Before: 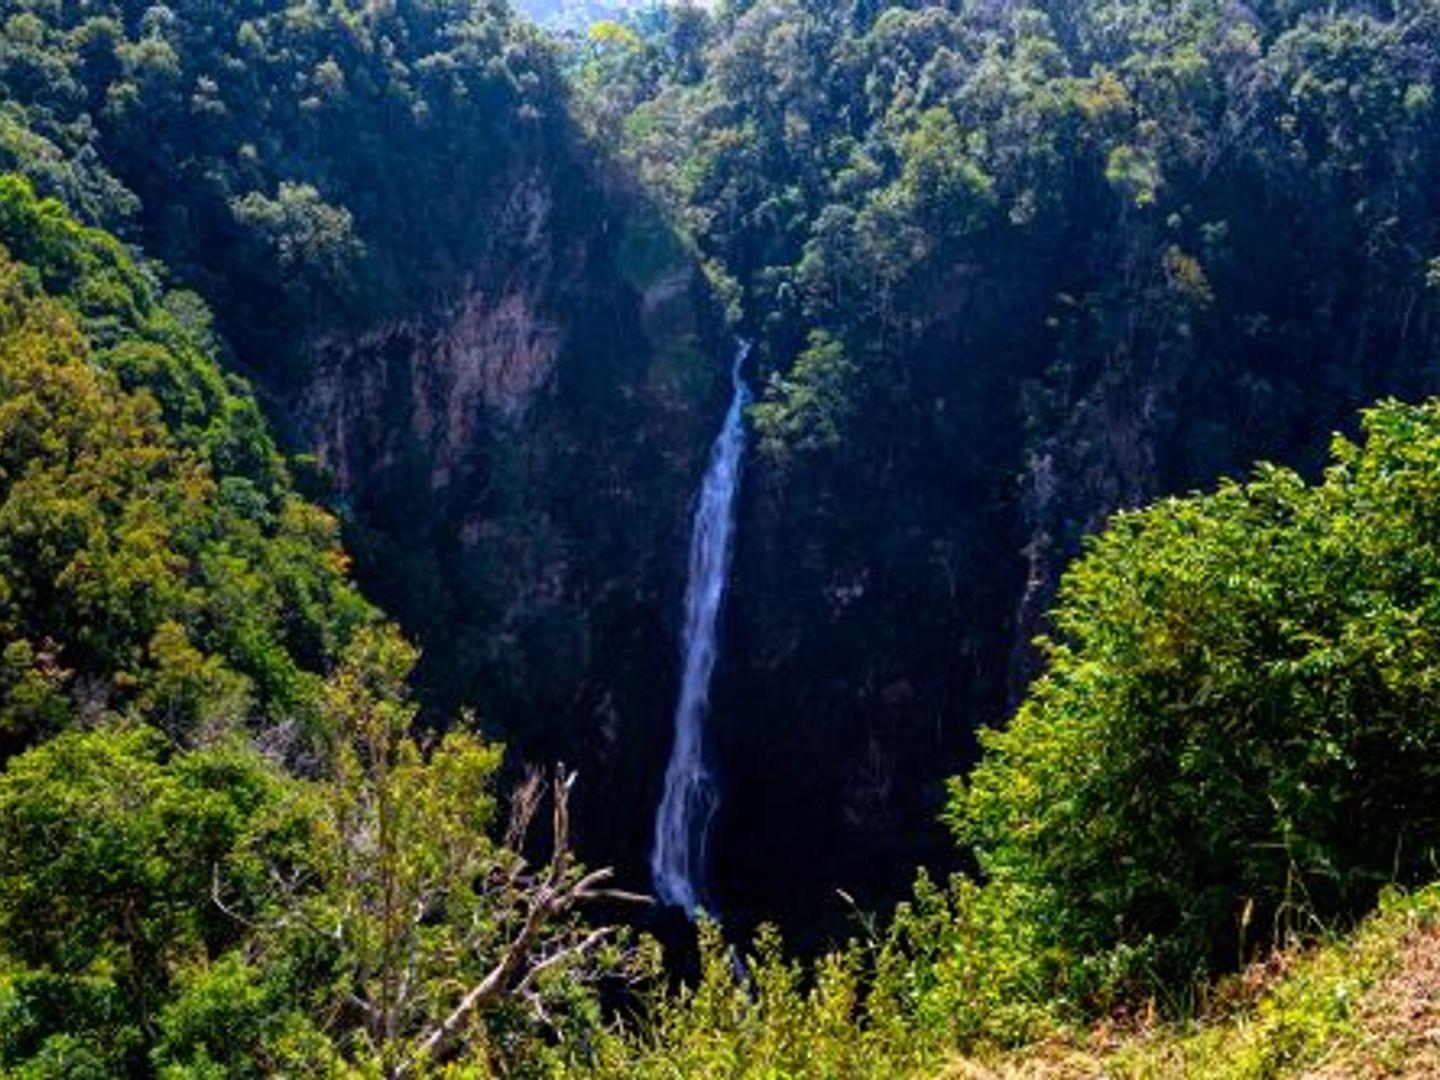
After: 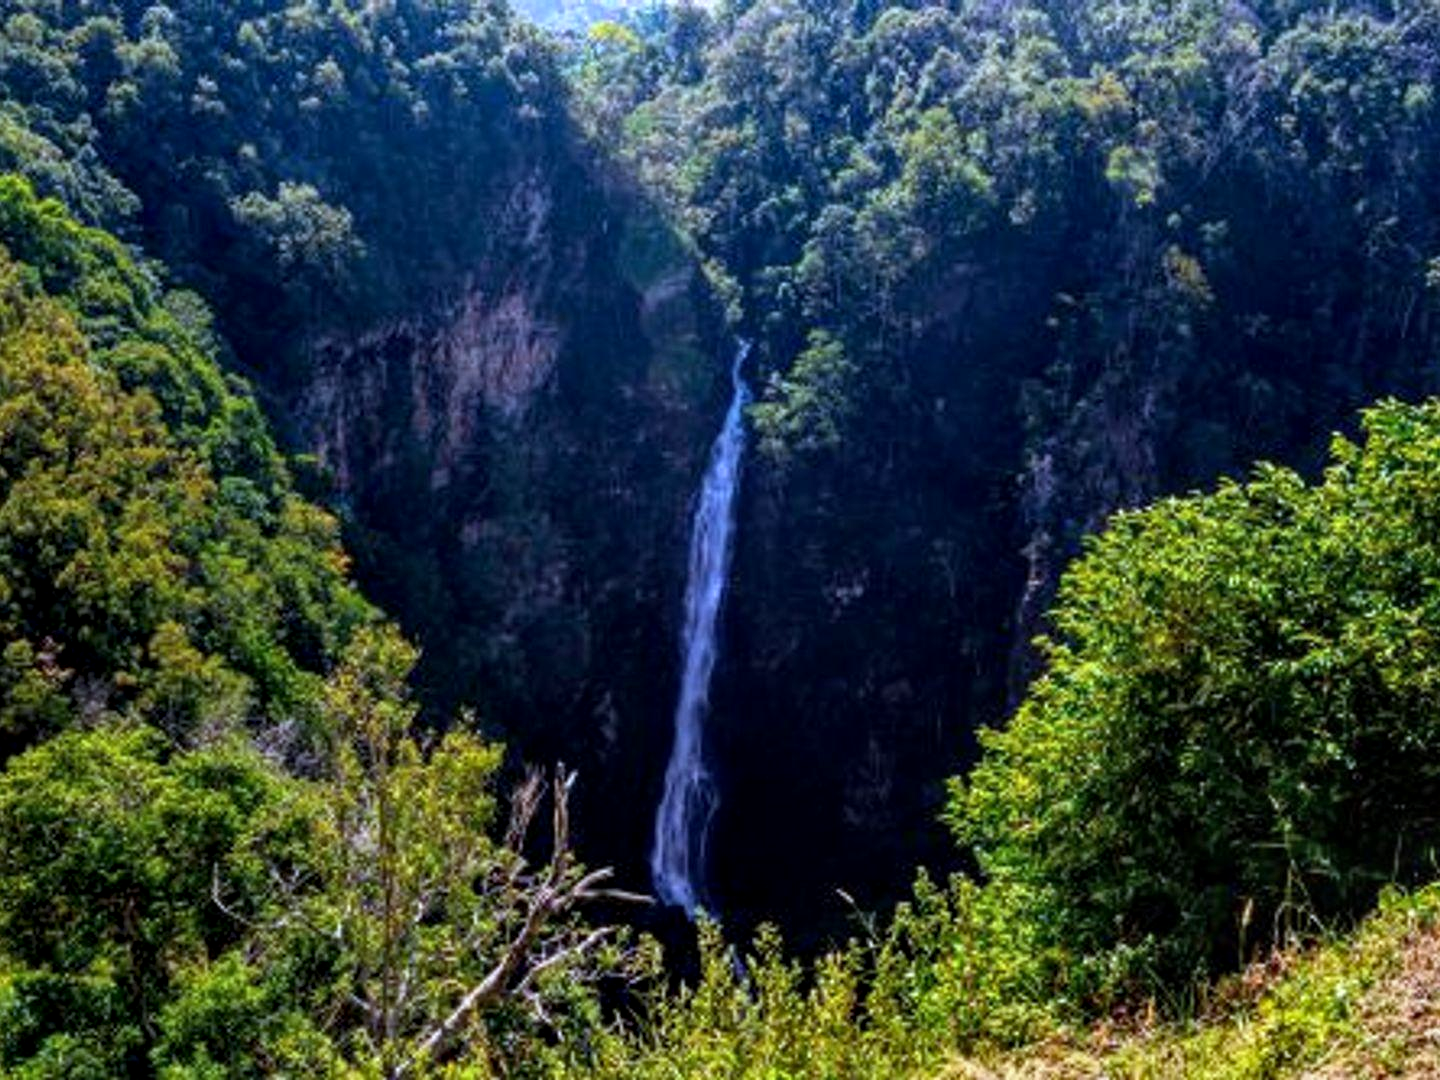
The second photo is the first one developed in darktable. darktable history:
white balance: red 0.954, blue 1.079
local contrast: on, module defaults
